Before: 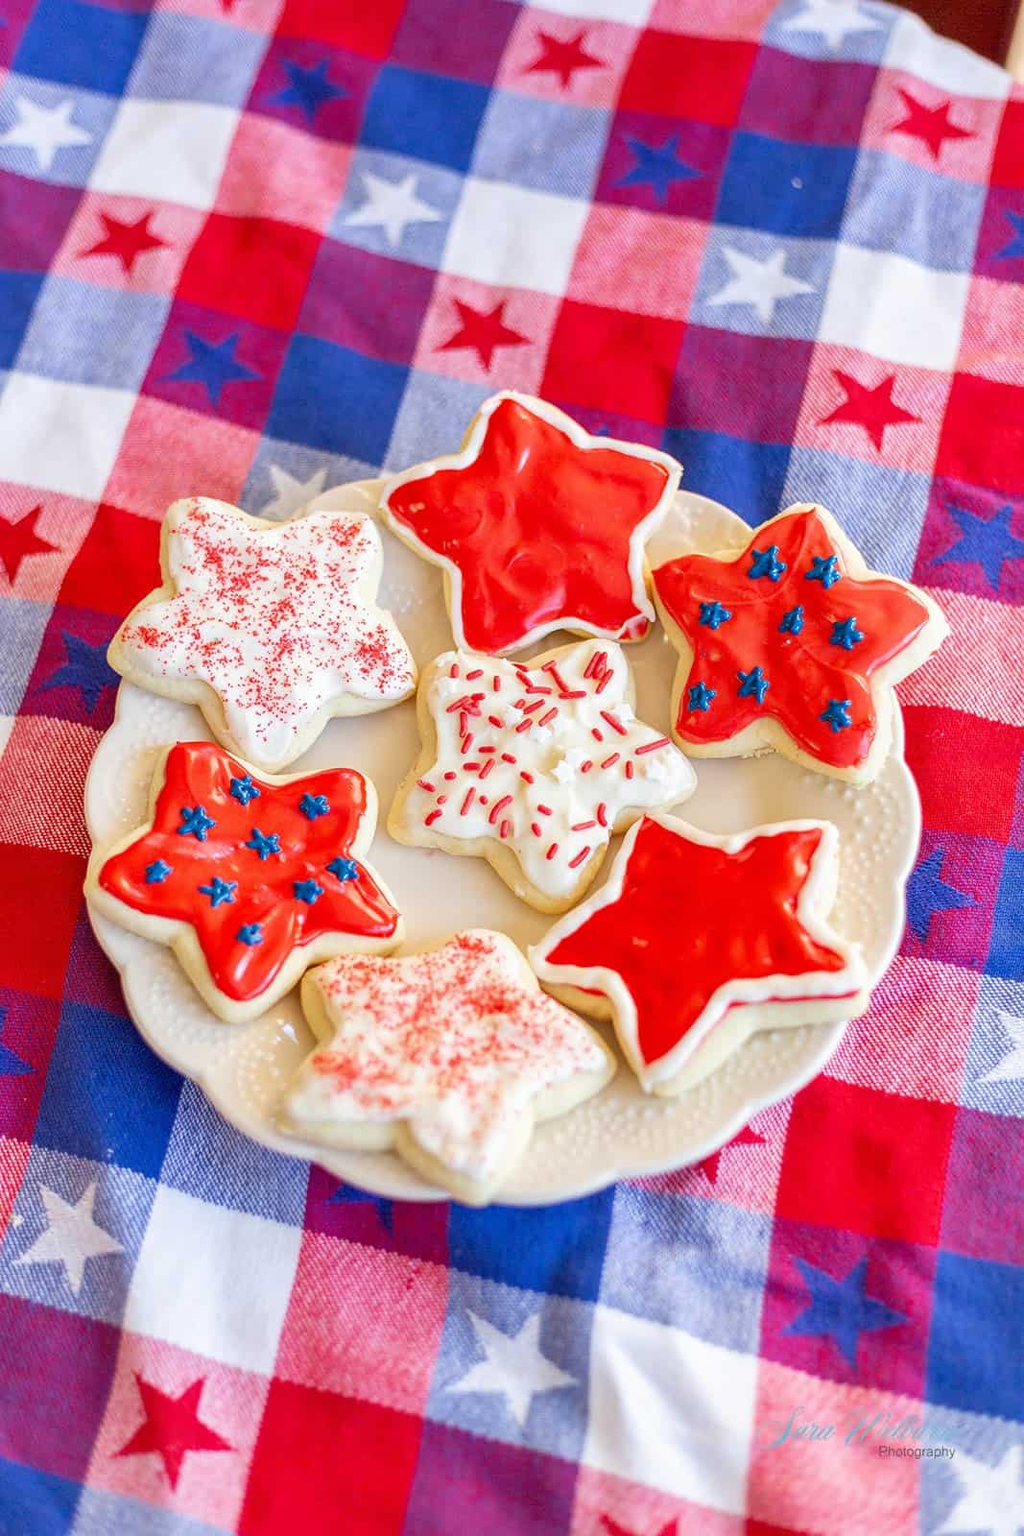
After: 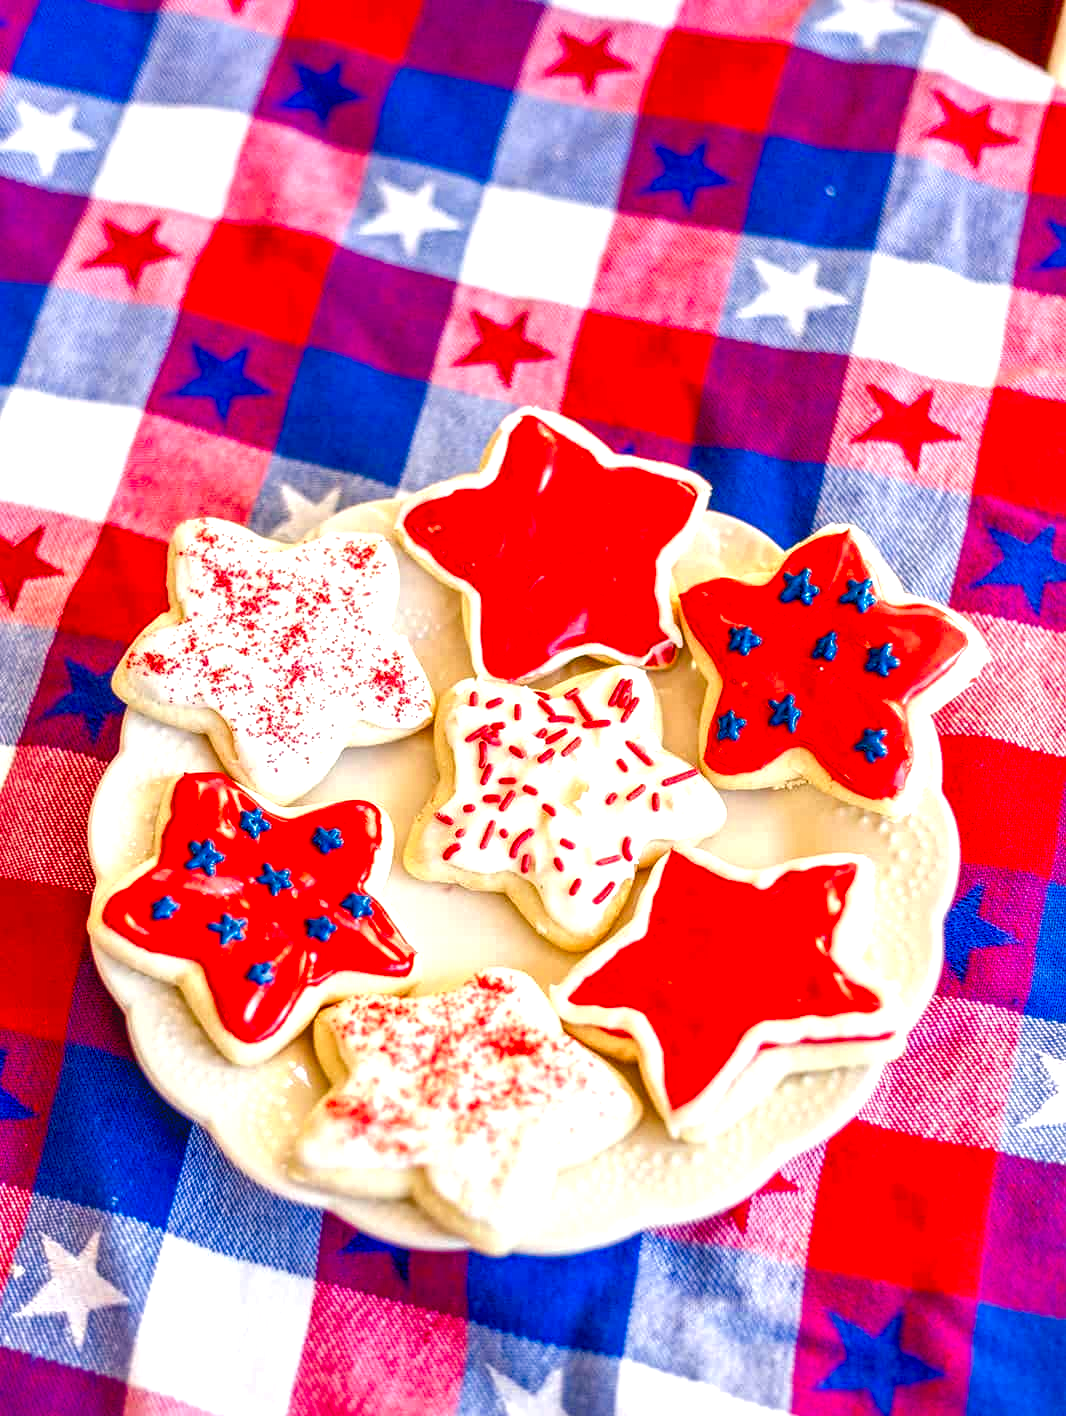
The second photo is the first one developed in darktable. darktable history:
color zones: curves: ch0 [(0, 0.613) (0.01, 0.613) (0.245, 0.448) (0.498, 0.529) (0.642, 0.665) (0.879, 0.777) (0.99, 0.613)]; ch1 [(0, 0) (0.143, 0) (0.286, 0) (0.429, 0) (0.571, 0) (0.714, 0) (0.857, 0)], mix -138.01%
local contrast: detail 130%
color balance rgb: shadows lift › chroma 2.79%, shadows lift › hue 190.66°, power › hue 171.85°, highlights gain › chroma 2.16%, highlights gain › hue 75.26°, global offset › luminance -0.51%, perceptual saturation grading › highlights -33.8%, perceptual saturation grading › mid-tones 14.98%, perceptual saturation grading › shadows 48.43%, perceptual brilliance grading › highlights 15.68%, perceptual brilliance grading › mid-tones 6.62%, perceptual brilliance grading › shadows -14.98%, global vibrance 11.32%, contrast 5.05%
crop and rotate: top 0%, bottom 11.49%
